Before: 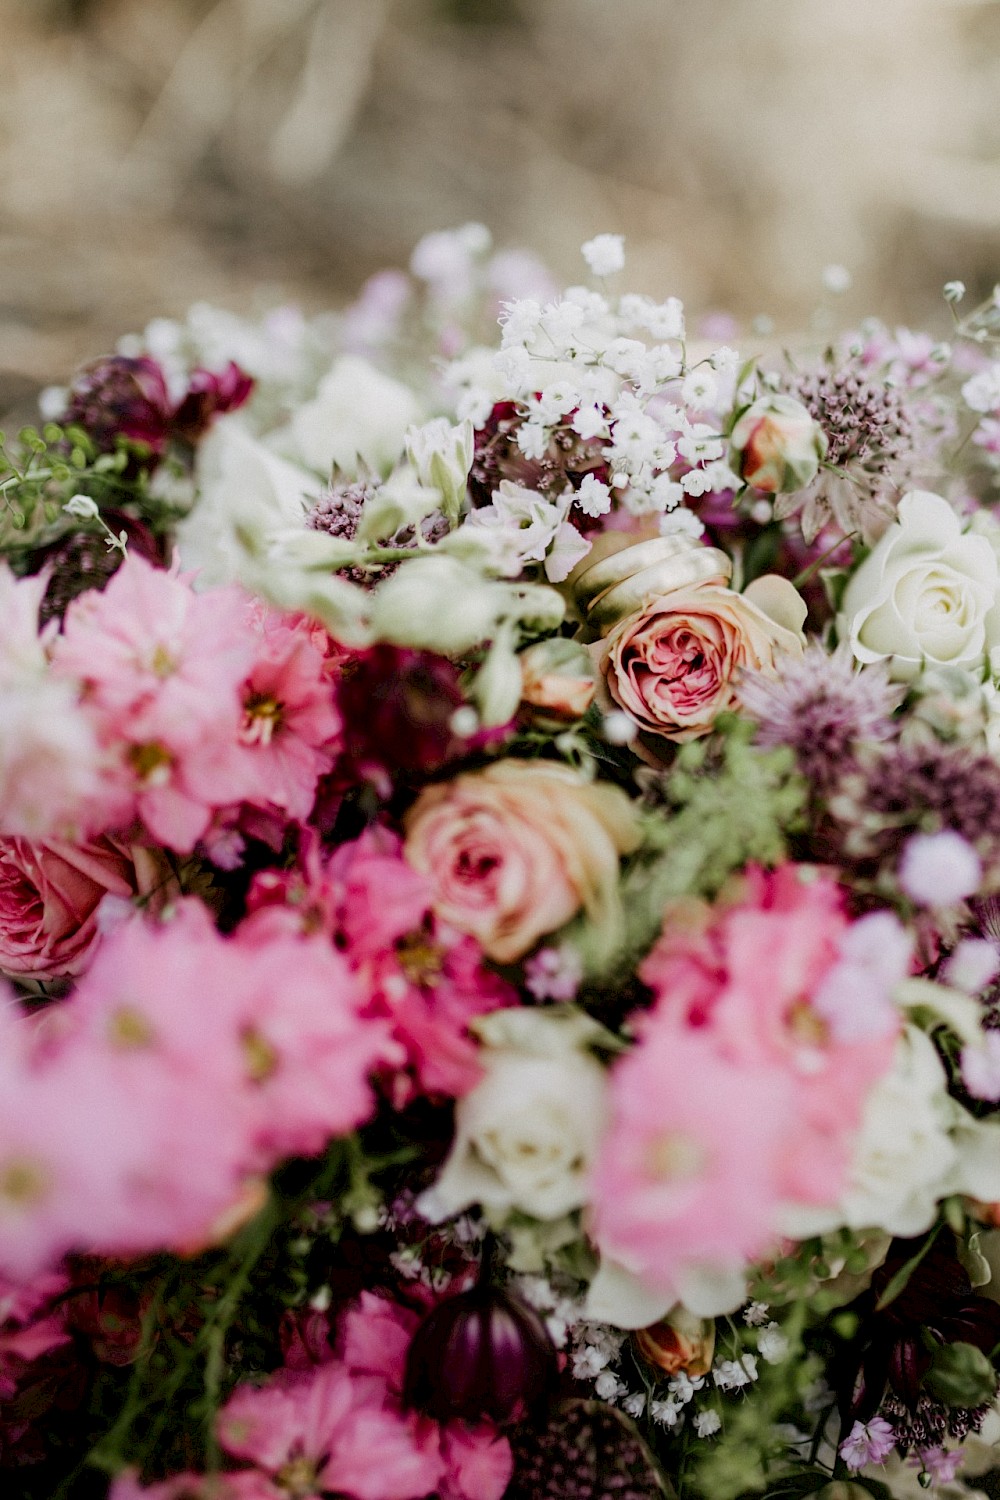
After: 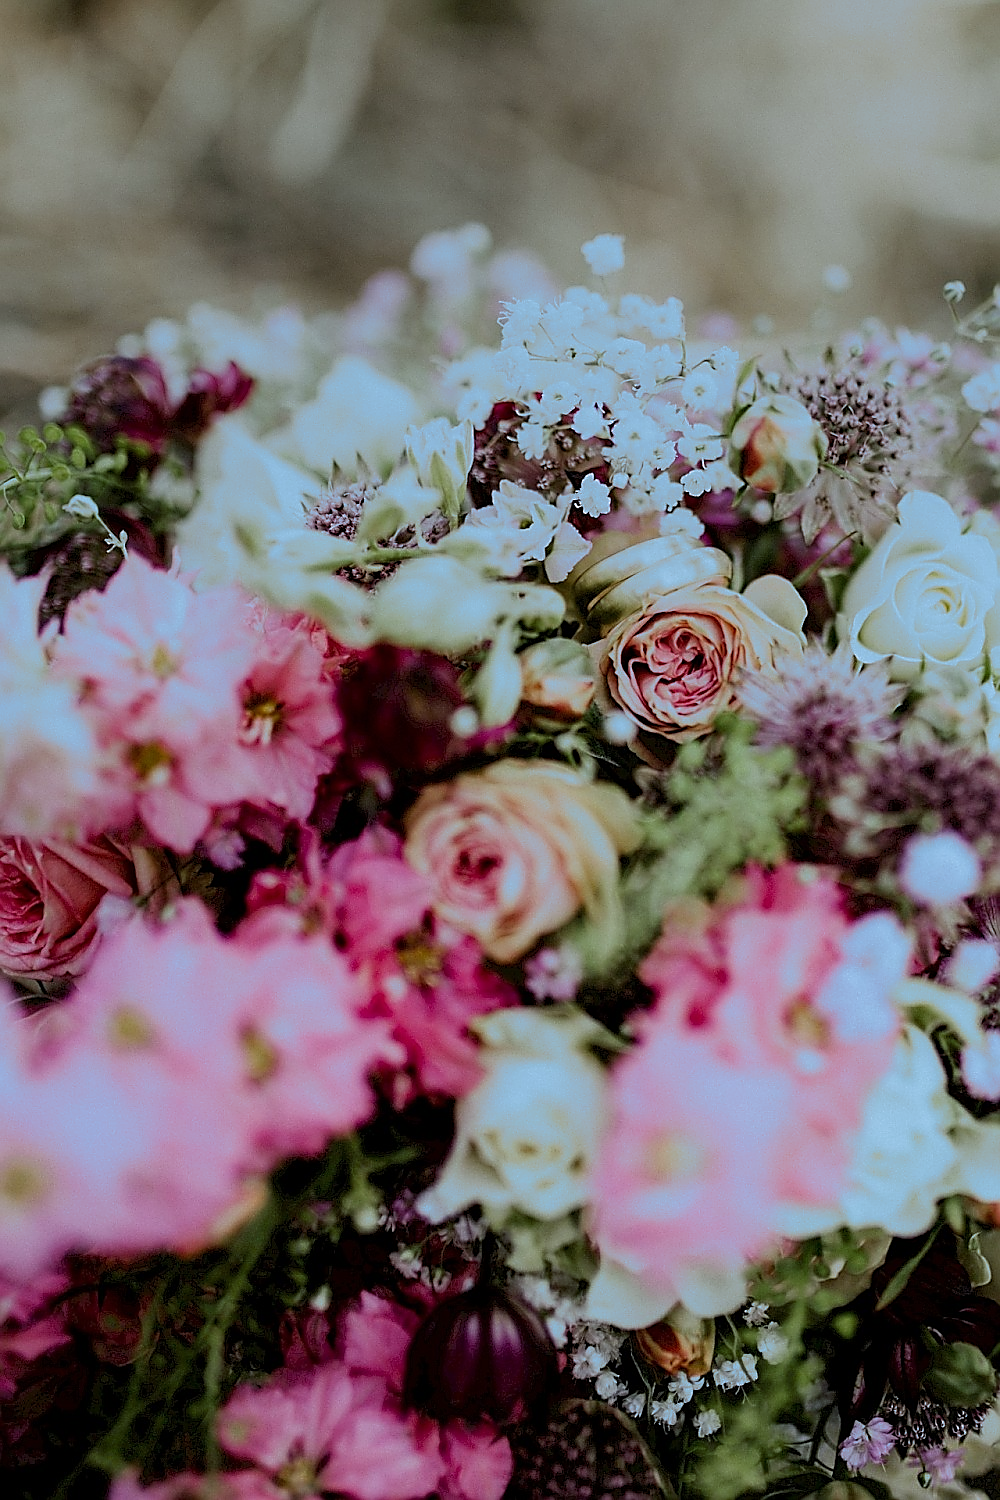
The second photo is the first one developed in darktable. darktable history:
white balance: red 0.925, blue 1.046
graduated density: on, module defaults
split-toning: shadows › hue 351.18°, shadows › saturation 0.86, highlights › hue 218.82°, highlights › saturation 0.73, balance -19.167
sharpen: radius 1.4, amount 1.25, threshold 0.7
